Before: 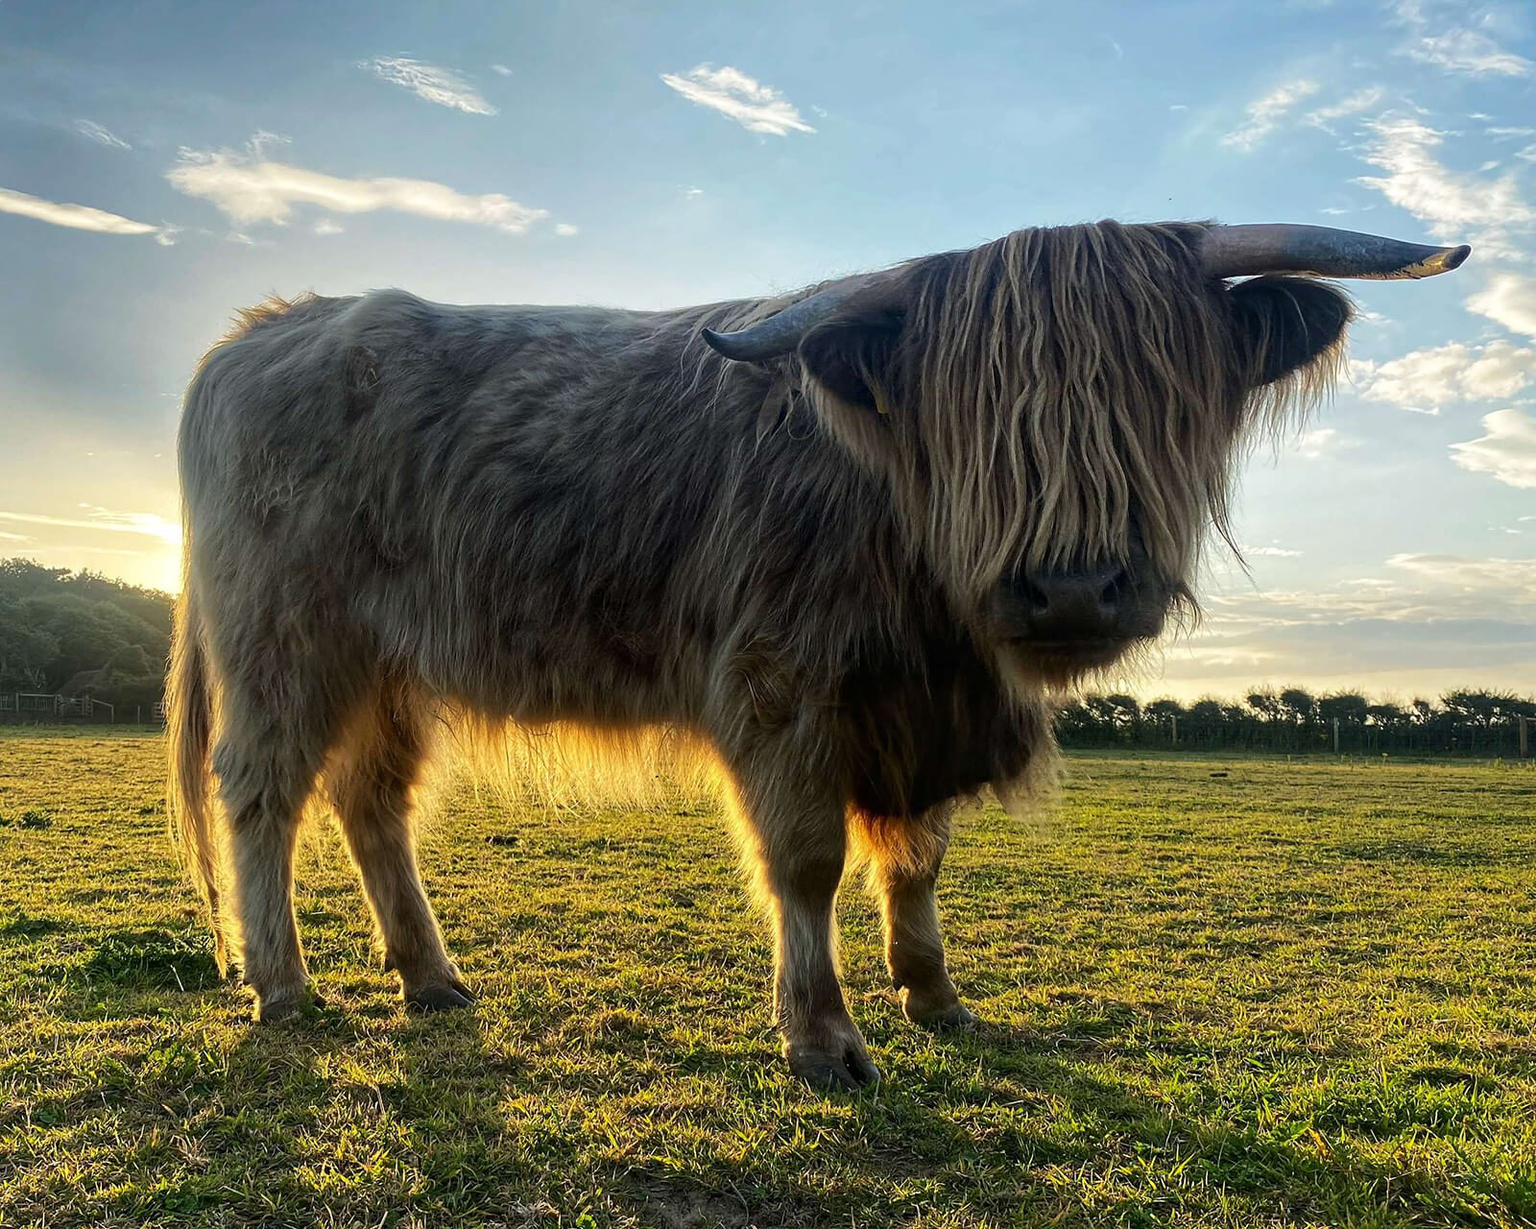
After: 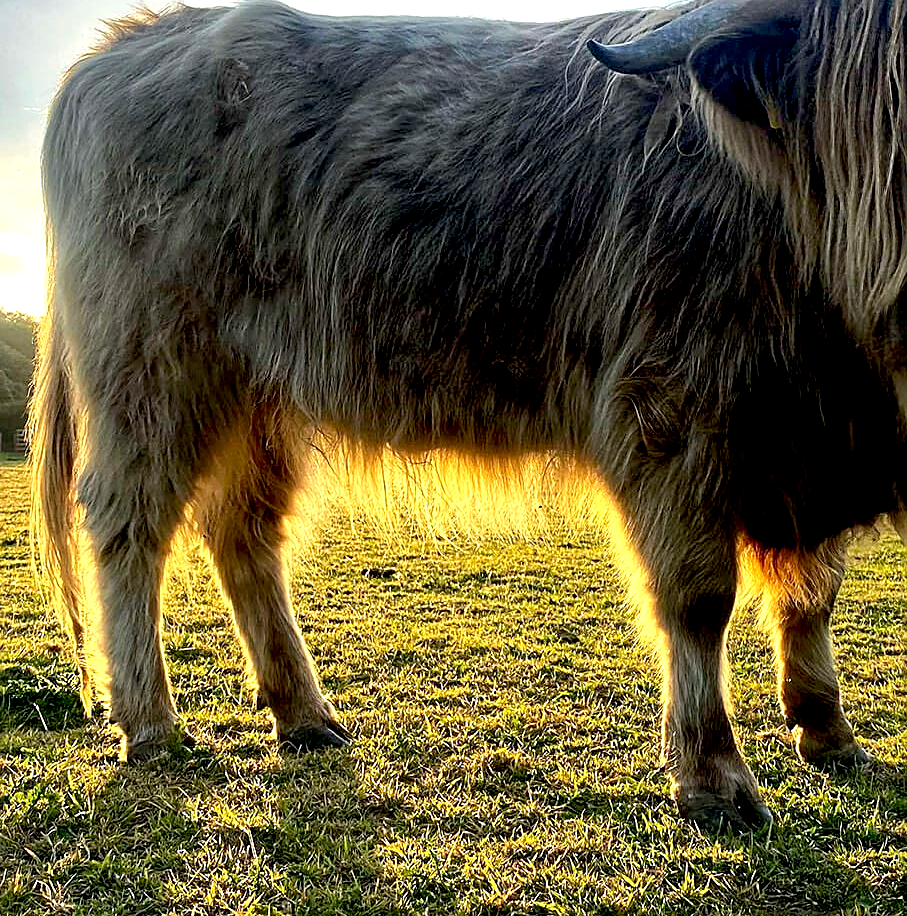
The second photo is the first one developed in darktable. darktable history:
exposure: black level correction 0.012, exposure 0.691 EV, compensate highlight preservation false
sharpen: on, module defaults
crop: left 9.009%, top 23.63%, right 34.271%, bottom 4.759%
